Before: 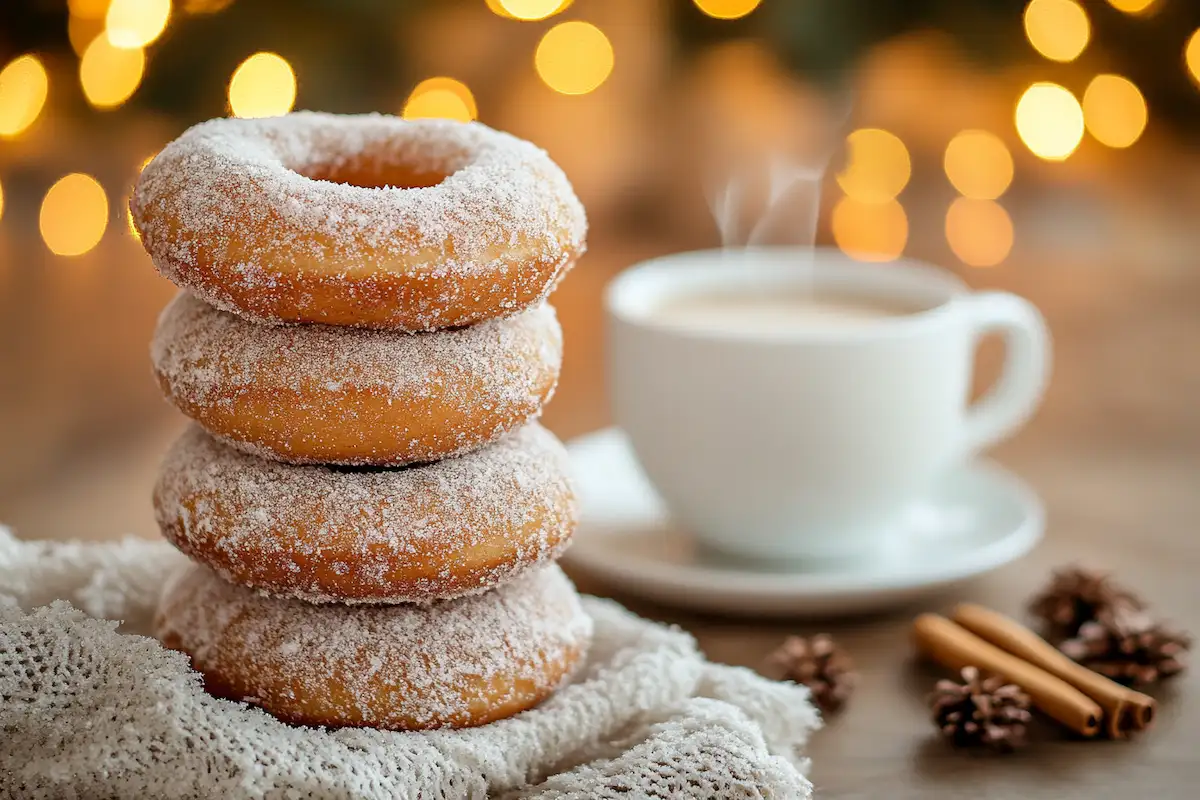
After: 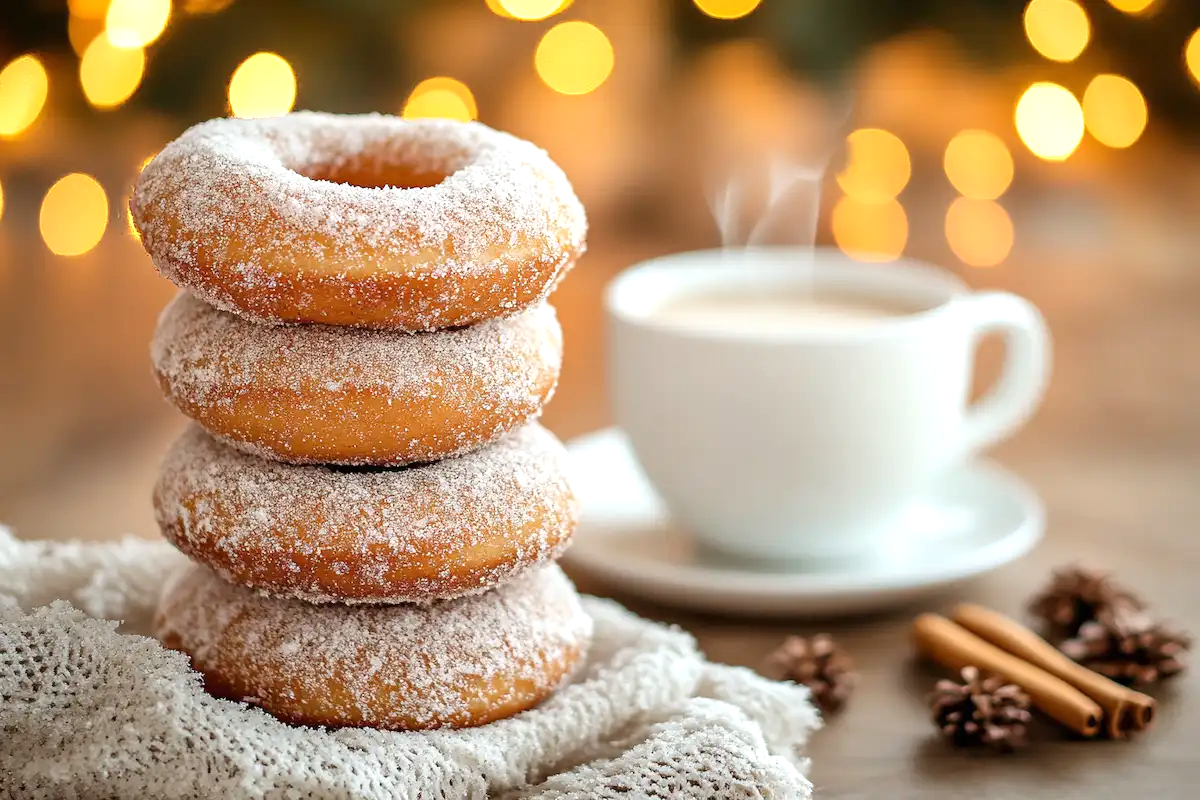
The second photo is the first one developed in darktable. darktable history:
exposure: black level correction 0, exposure 0.394 EV, compensate highlight preservation false
